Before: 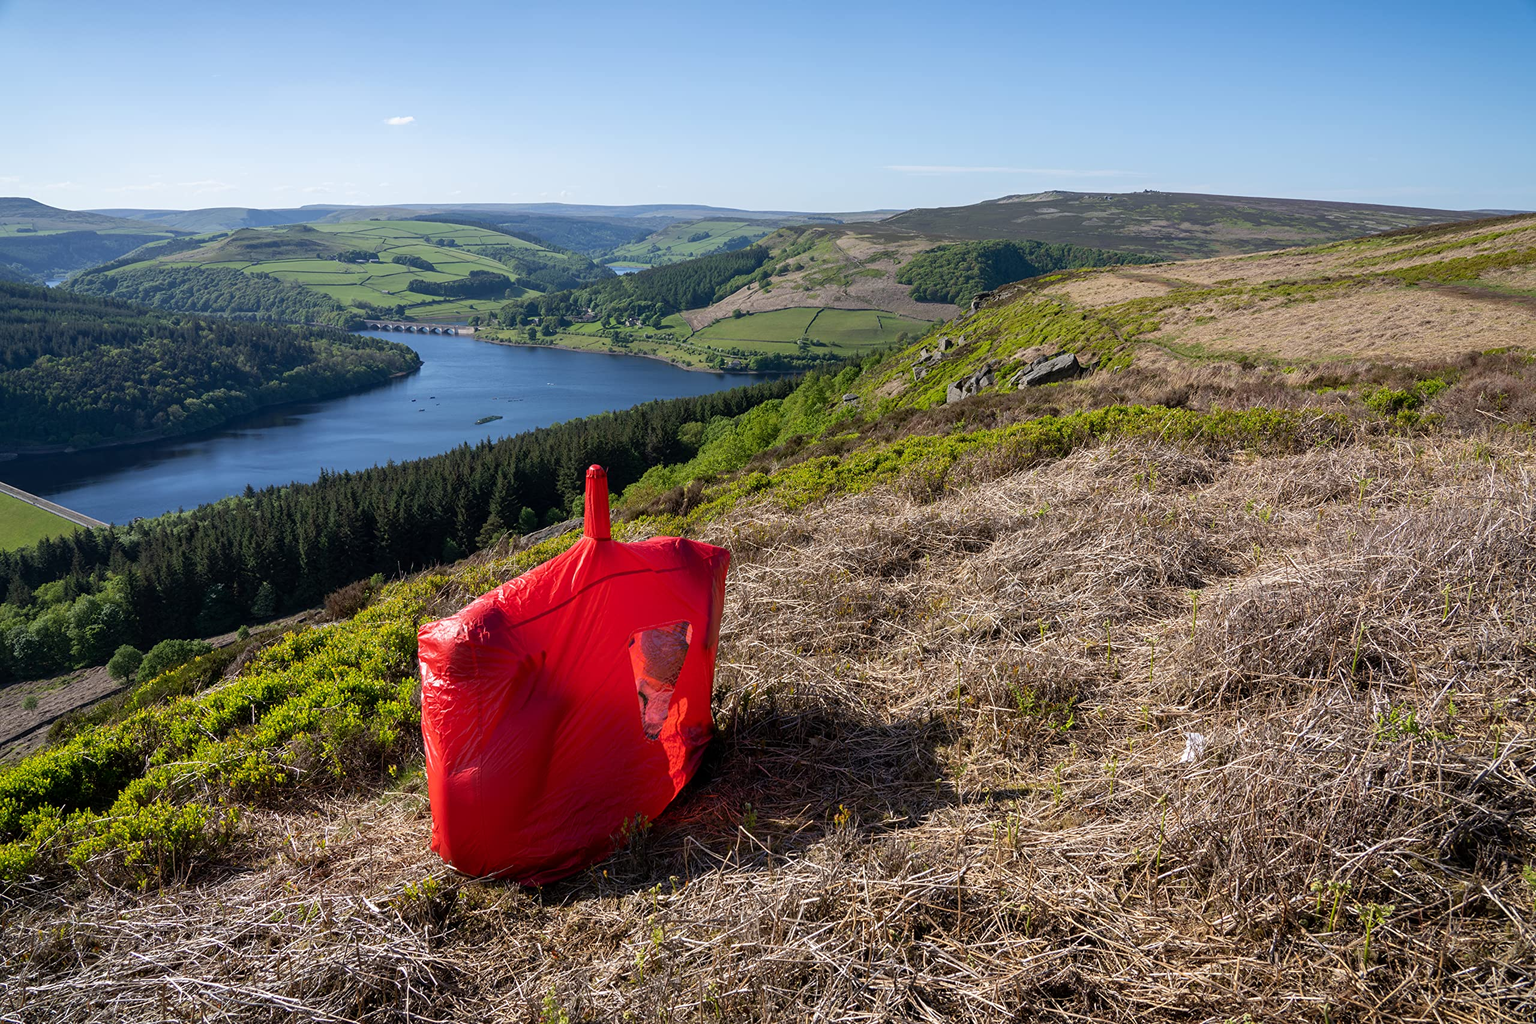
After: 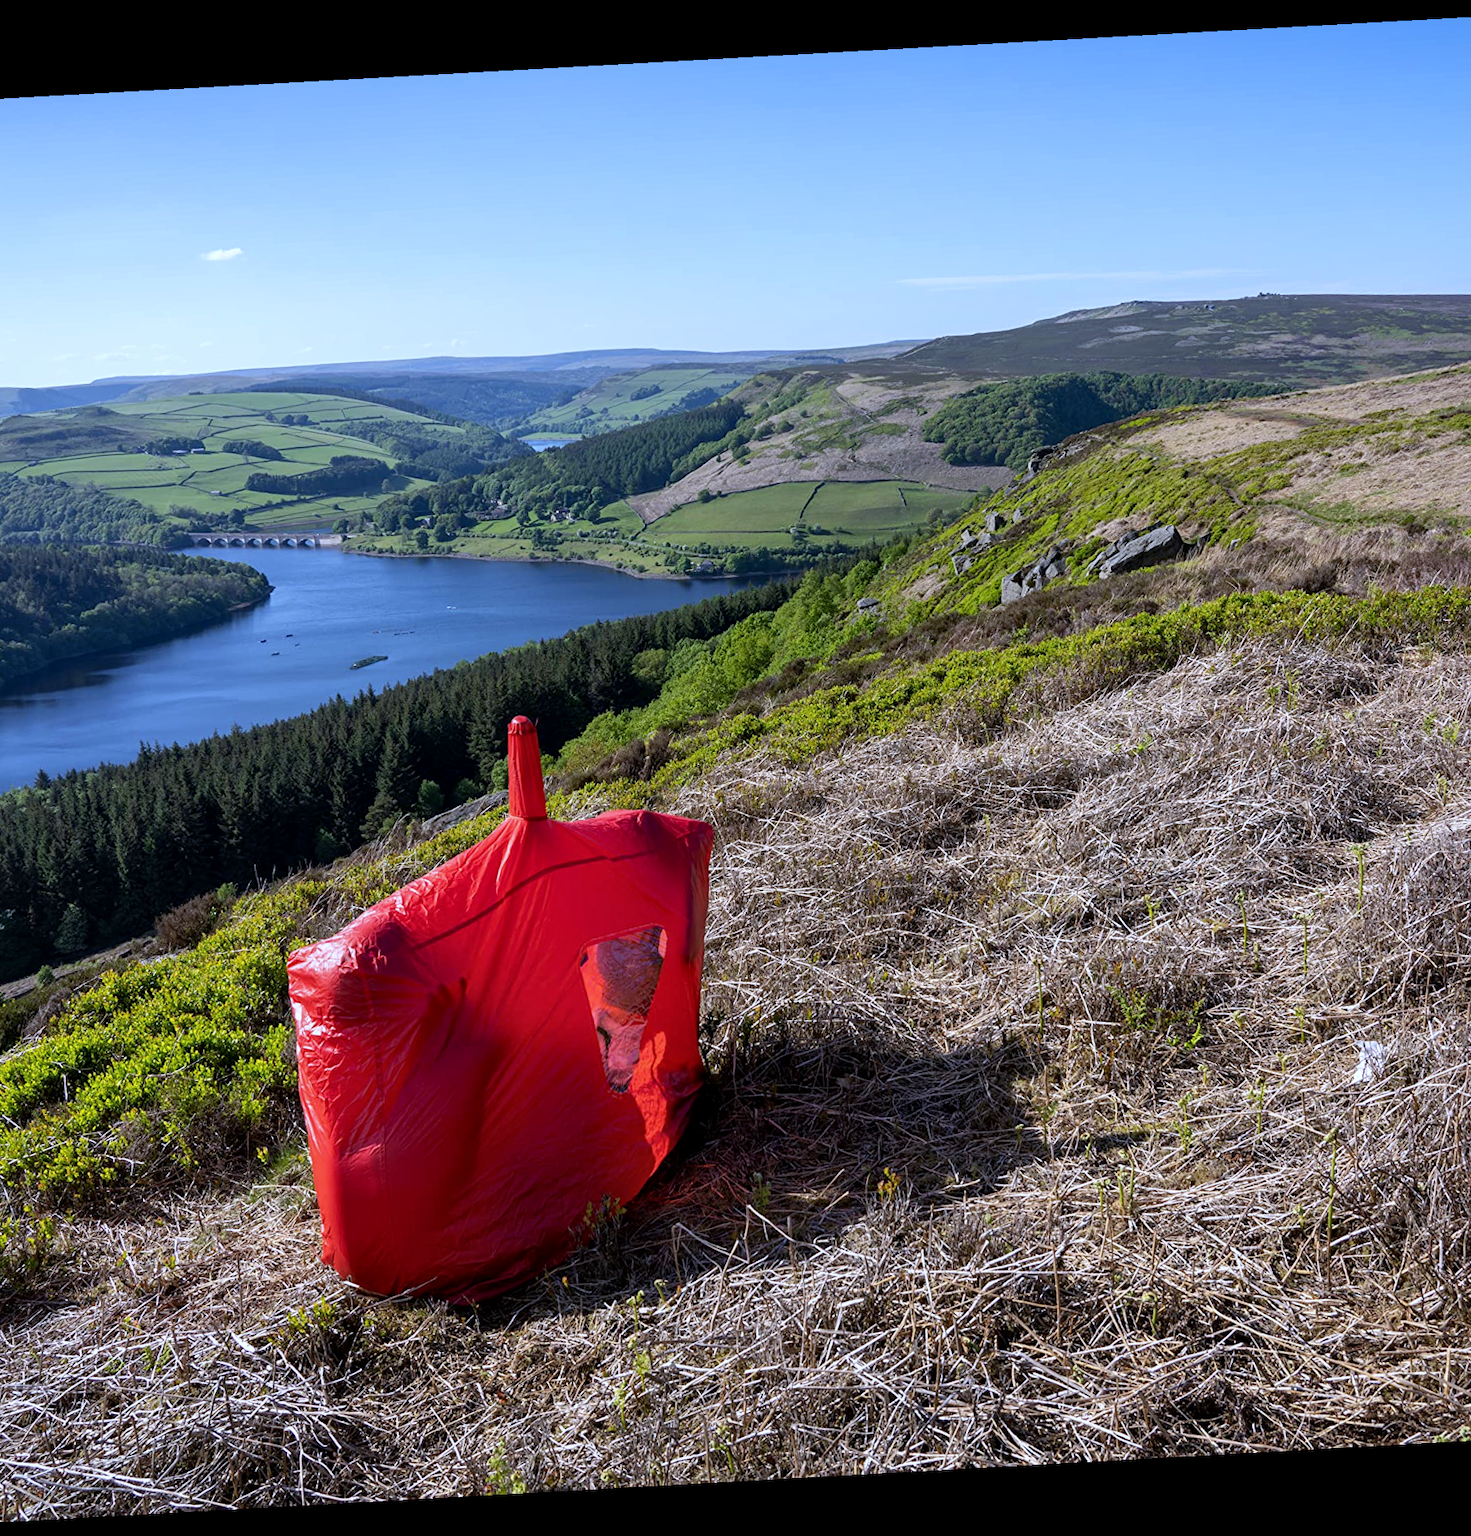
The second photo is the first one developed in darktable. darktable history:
crop and rotate: left 15.446%, right 17.836%
exposure: exposure -0.048 EV, compensate highlight preservation false
rotate and perspective: rotation -3.18°, automatic cropping off
local contrast: mode bilateral grid, contrast 20, coarseness 50, detail 120%, midtone range 0.2
white balance: red 0.948, green 1.02, blue 1.176
